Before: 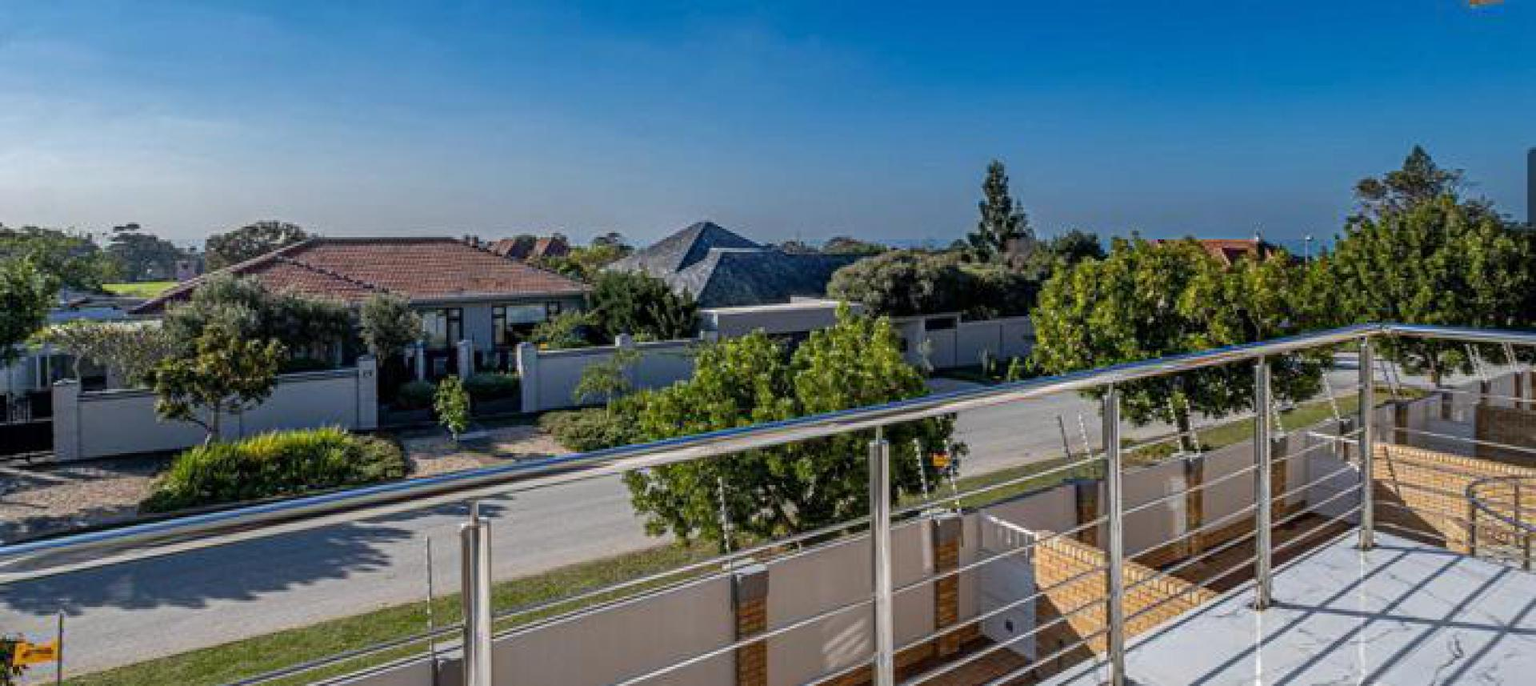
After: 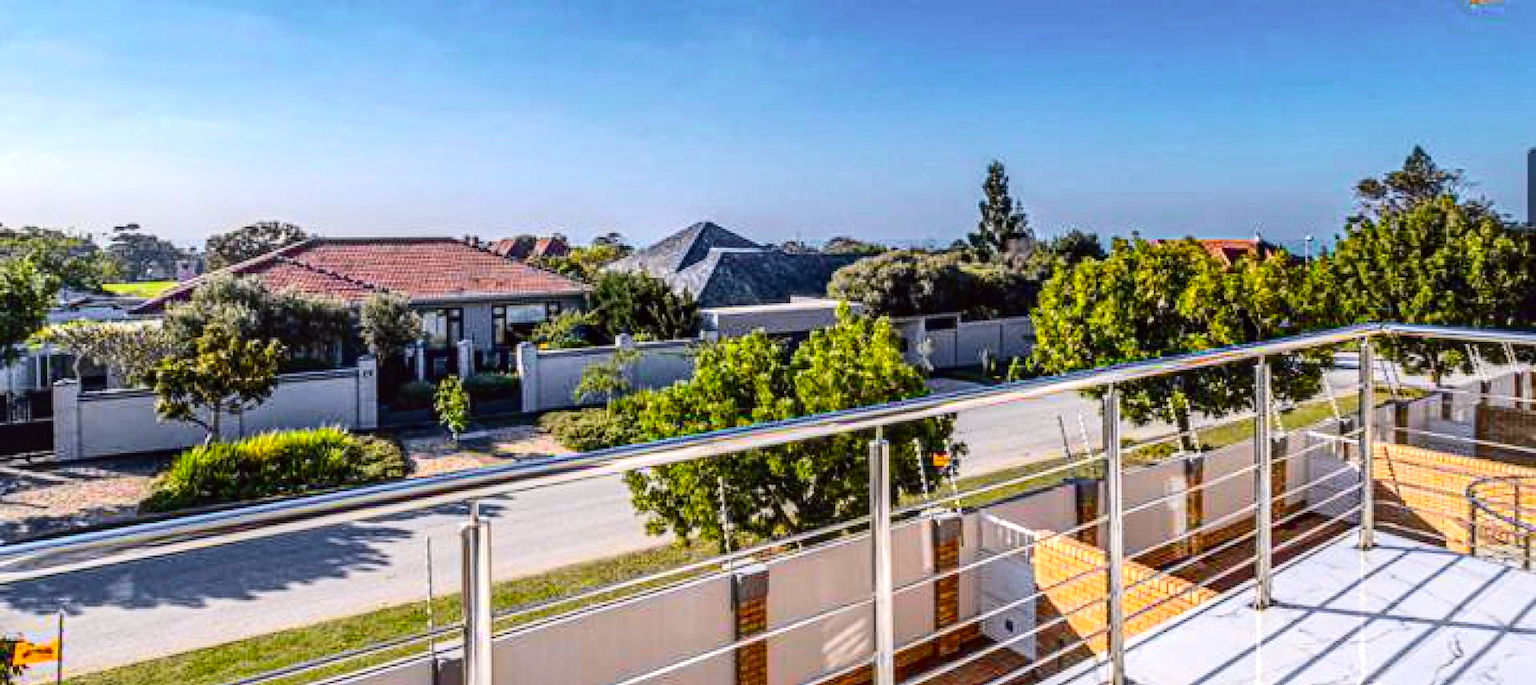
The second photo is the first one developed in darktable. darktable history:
tone curve: curves: ch0 [(0, 0.023) (0.103, 0.087) (0.295, 0.297) (0.445, 0.531) (0.553, 0.665) (0.735, 0.843) (0.994, 1)]; ch1 [(0, 0) (0.414, 0.395) (0.447, 0.447) (0.485, 0.5) (0.512, 0.524) (0.542, 0.581) (0.581, 0.632) (0.646, 0.715) (1, 1)]; ch2 [(0, 0) (0.369, 0.388) (0.449, 0.431) (0.478, 0.471) (0.516, 0.517) (0.579, 0.624) (0.674, 0.775) (1, 1)], color space Lab, independent channels, preserve colors none
local contrast: on, module defaults
exposure: exposure 0.507 EV, compensate highlight preservation false
